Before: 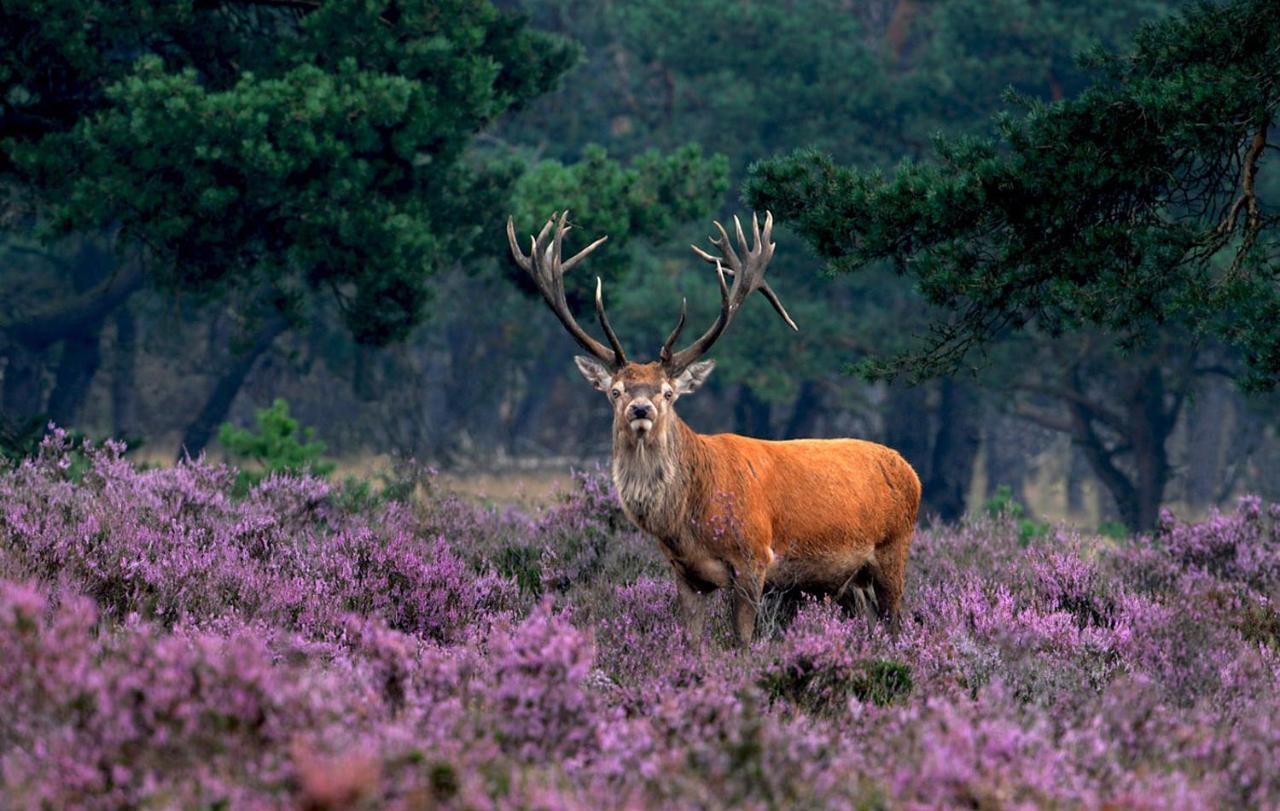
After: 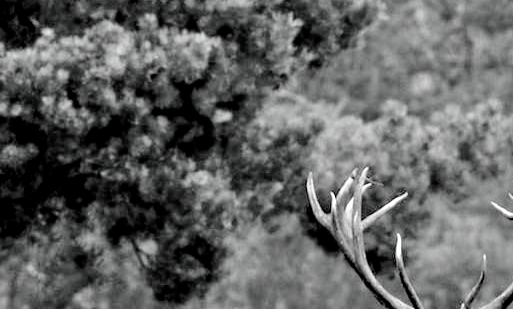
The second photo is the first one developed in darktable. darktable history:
tone equalizer: -7 EV 0.154 EV, -6 EV 0.578 EV, -5 EV 1.18 EV, -4 EV 1.3 EV, -3 EV 1.18 EV, -2 EV 0.6 EV, -1 EV 0.156 EV
contrast brightness saturation: saturation -0.985
exposure: black level correction 0, exposure 1.199 EV, compensate highlight preservation false
color balance rgb: highlights gain › chroma 4.08%, highlights gain › hue 199.06°, global offset › luminance 0.22%, global offset › hue 170.24°, perceptual saturation grading › global saturation 31.096%, perceptual brilliance grading › global brilliance 2.762%, perceptual brilliance grading › highlights -2.303%, perceptual brilliance grading › shadows 2.544%
levels: black 0.096%, levels [0, 0.474, 0.947]
filmic rgb: black relative exposure -5.07 EV, white relative exposure 3.98 EV, hardness 2.88, contrast 1.298, highlights saturation mix -29.16%, preserve chrominance no, color science v4 (2020), contrast in shadows soft, contrast in highlights soft
crop: left 15.656%, top 5.421%, right 44.265%, bottom 56.377%
